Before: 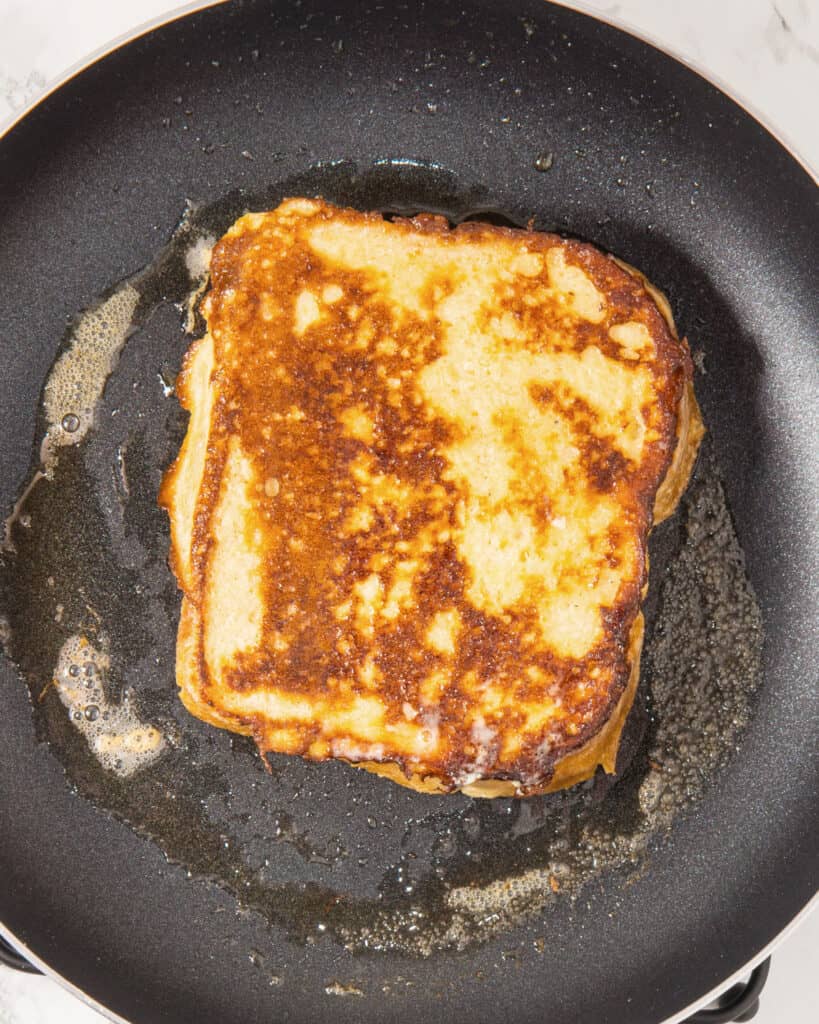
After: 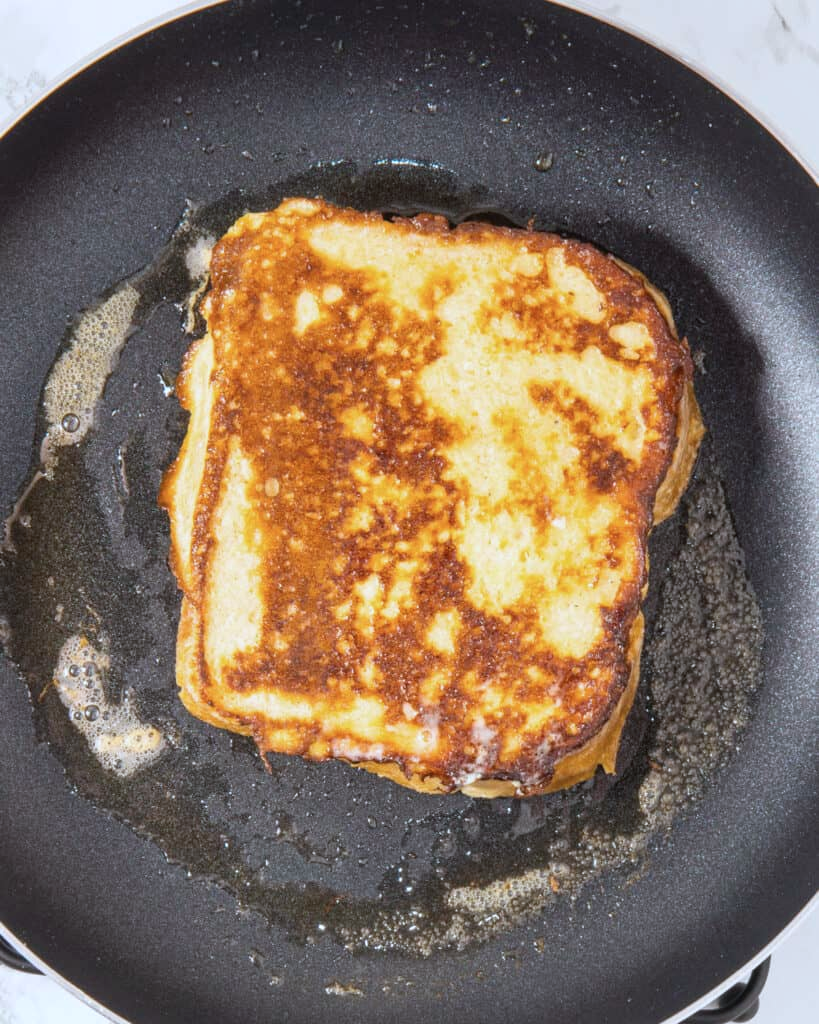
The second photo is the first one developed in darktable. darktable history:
color calibration: x 0.367, y 0.376, temperature 4383.02 K
